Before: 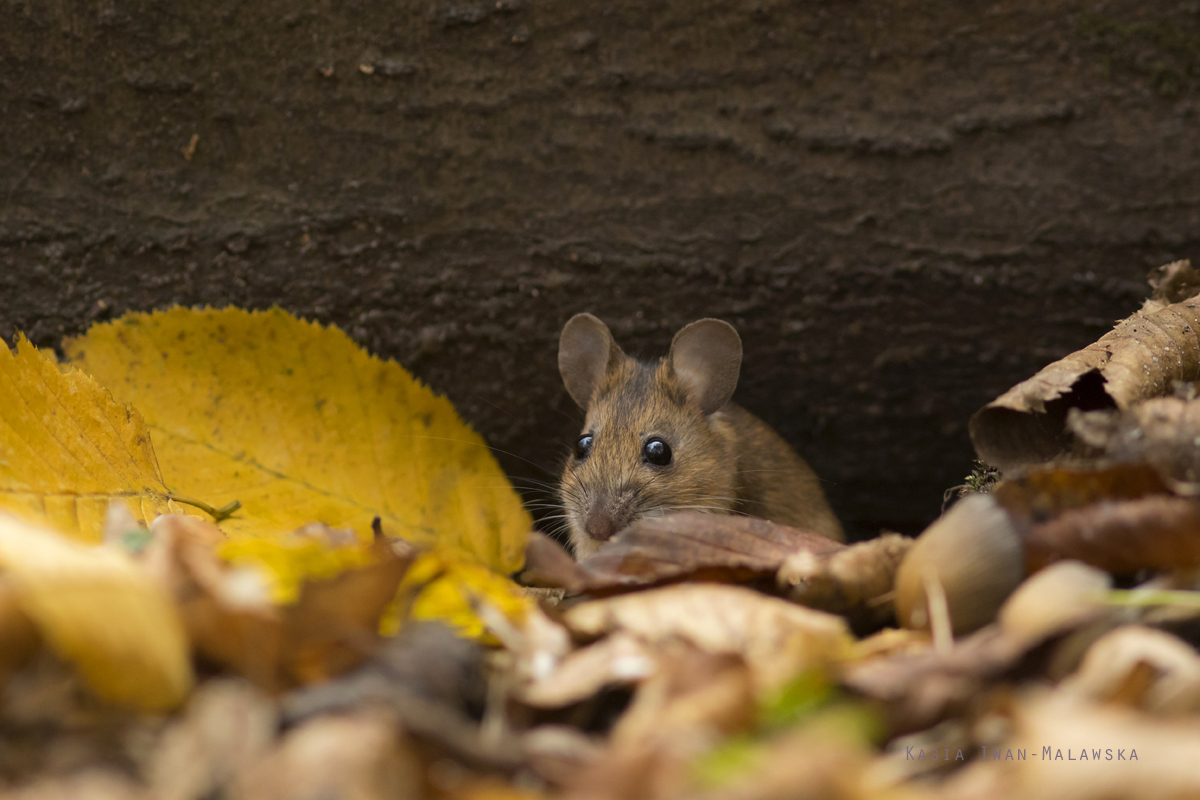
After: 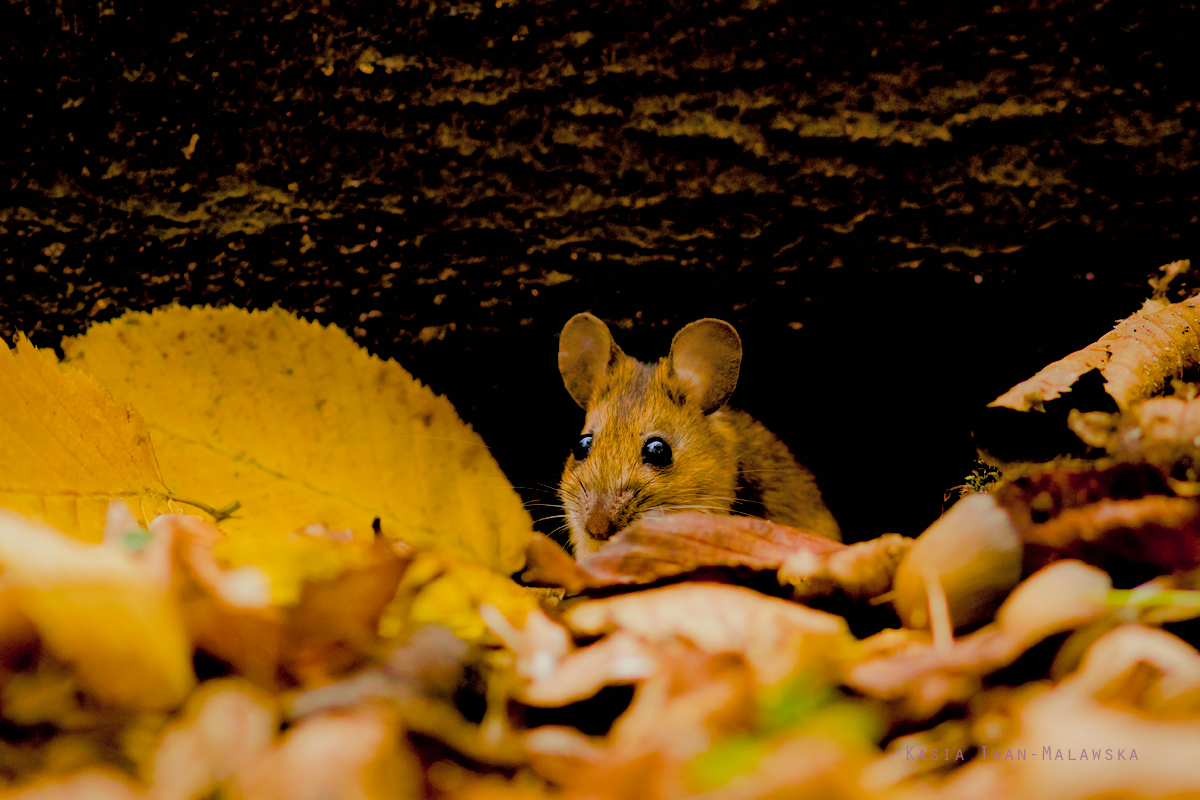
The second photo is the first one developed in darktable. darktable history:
color balance rgb: power › hue 71.63°, linear chroma grading › shadows -7.772%, linear chroma grading › global chroma 9.724%, perceptual saturation grading › global saturation 24.602%, perceptual saturation grading › highlights -50.942%, perceptual saturation grading › mid-tones 19.209%, perceptual saturation grading › shadows 62.124%, perceptual brilliance grading › global brilliance 10.395%, perceptual brilliance grading › shadows 15.838%, global vibrance 31.952%
exposure: black level correction 0.026, exposure 0.184 EV, compensate highlight preservation false
shadows and highlights: shadows 39.43, highlights -60.04
filmic rgb: black relative exposure -7.65 EV, white relative exposure 4.56 EV, threshold 3.02 EV, hardness 3.61, contrast 1.051, iterations of high-quality reconstruction 0, enable highlight reconstruction true
